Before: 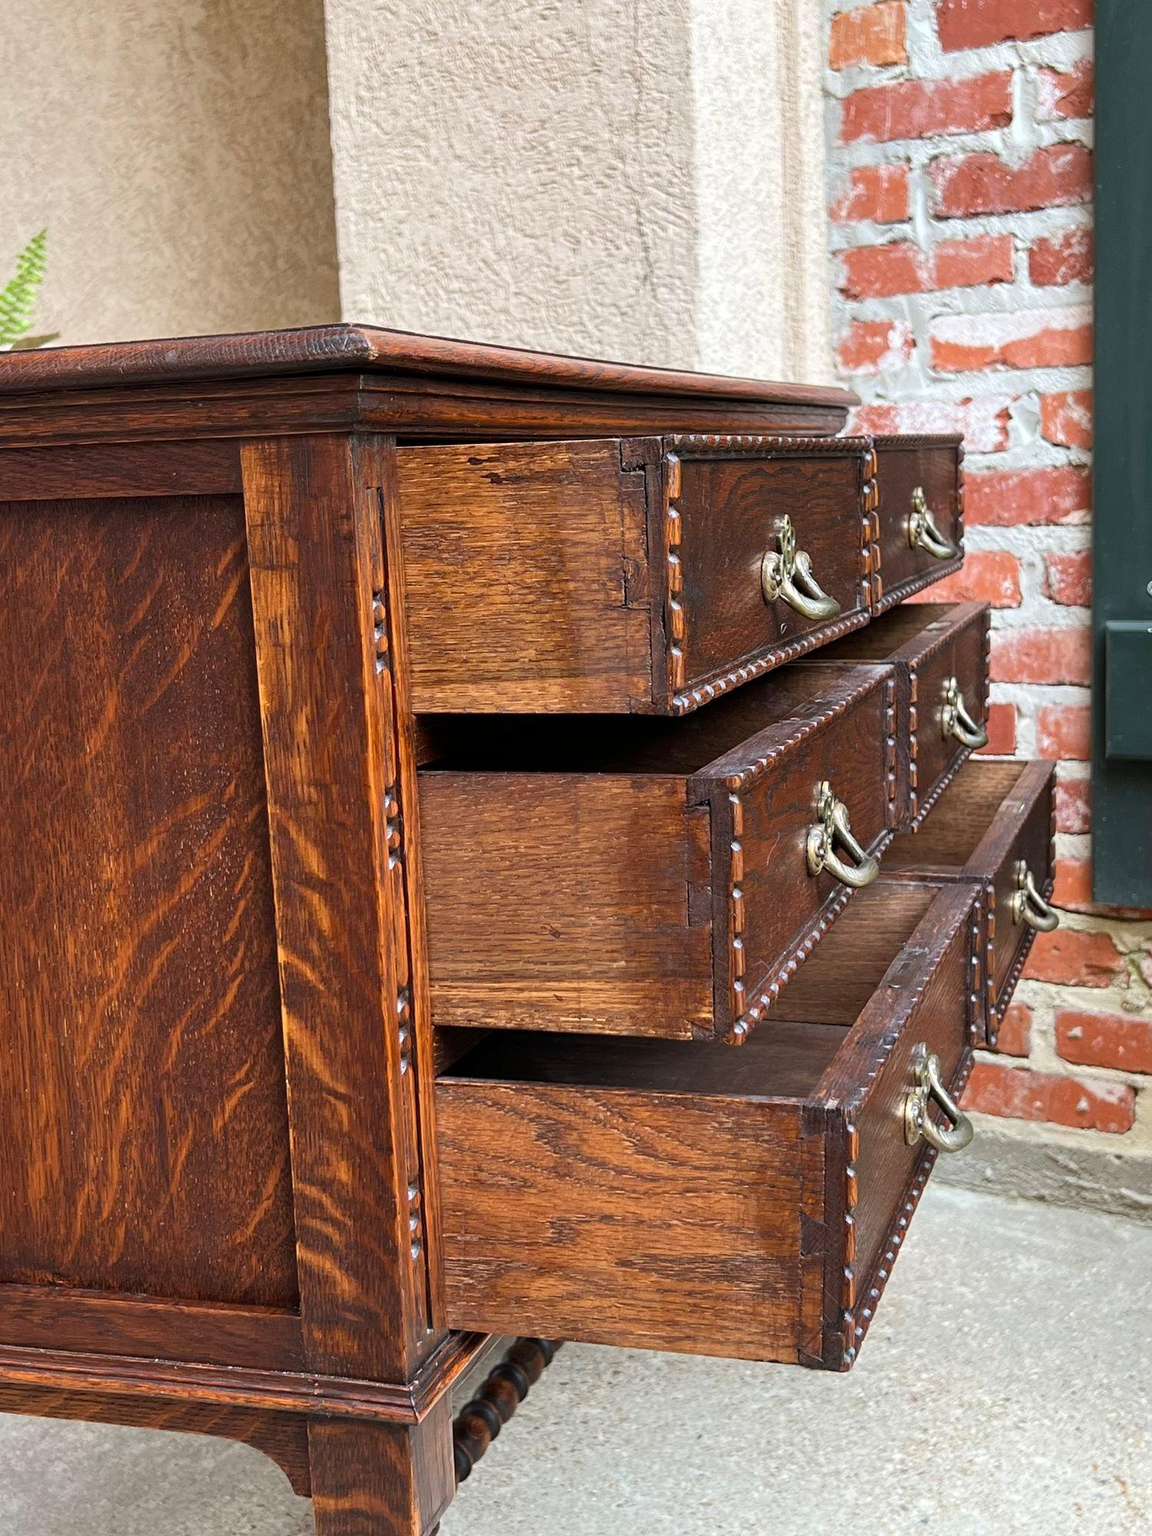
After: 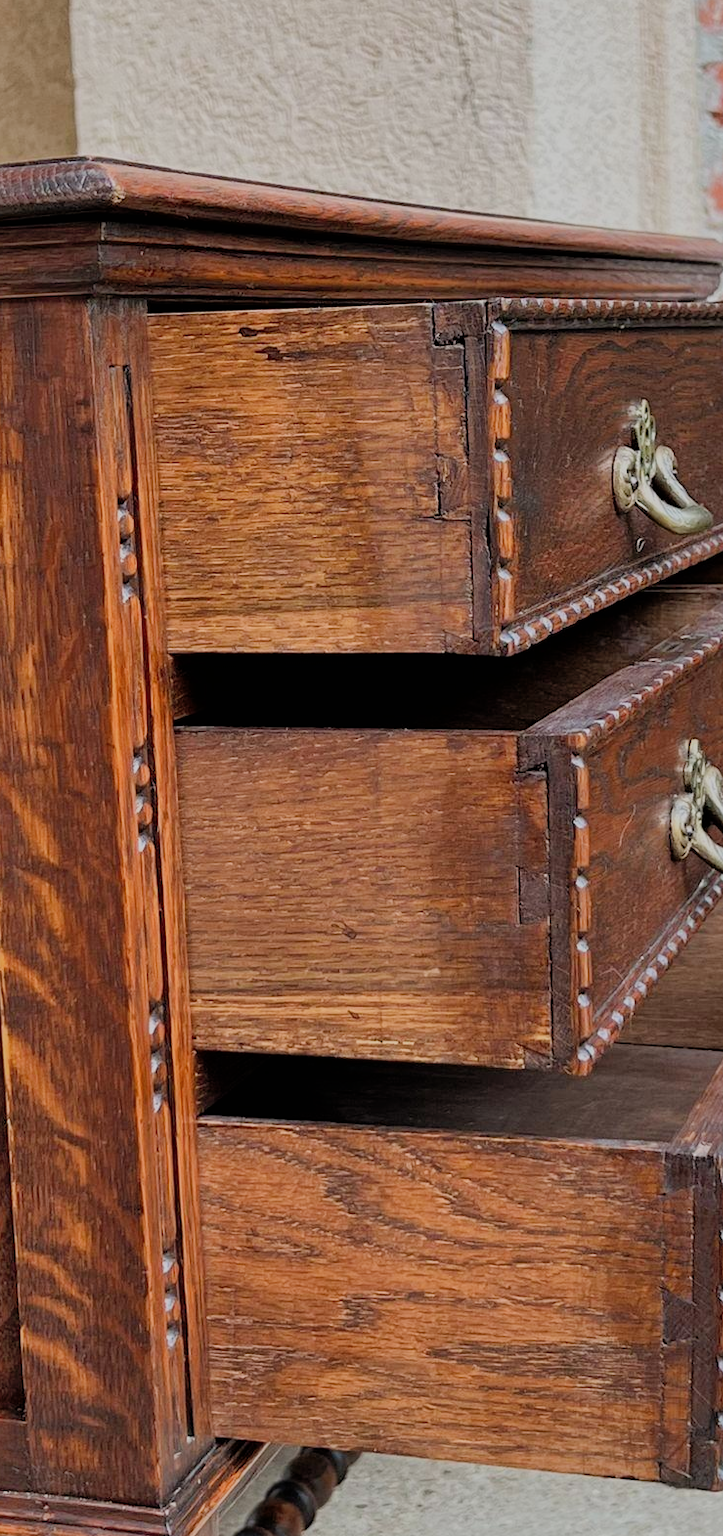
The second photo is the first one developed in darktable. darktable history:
filmic rgb: black relative exposure -7.65 EV, white relative exposure 4.56 EV, threshold 2.99 EV, hardness 3.61, enable highlight reconstruction true
levels: black 0.037%
crop and rotate: angle 0.013°, left 24.378%, top 13.082%, right 26.295%, bottom 8.357%
tone equalizer: on, module defaults
shadows and highlights: on, module defaults
